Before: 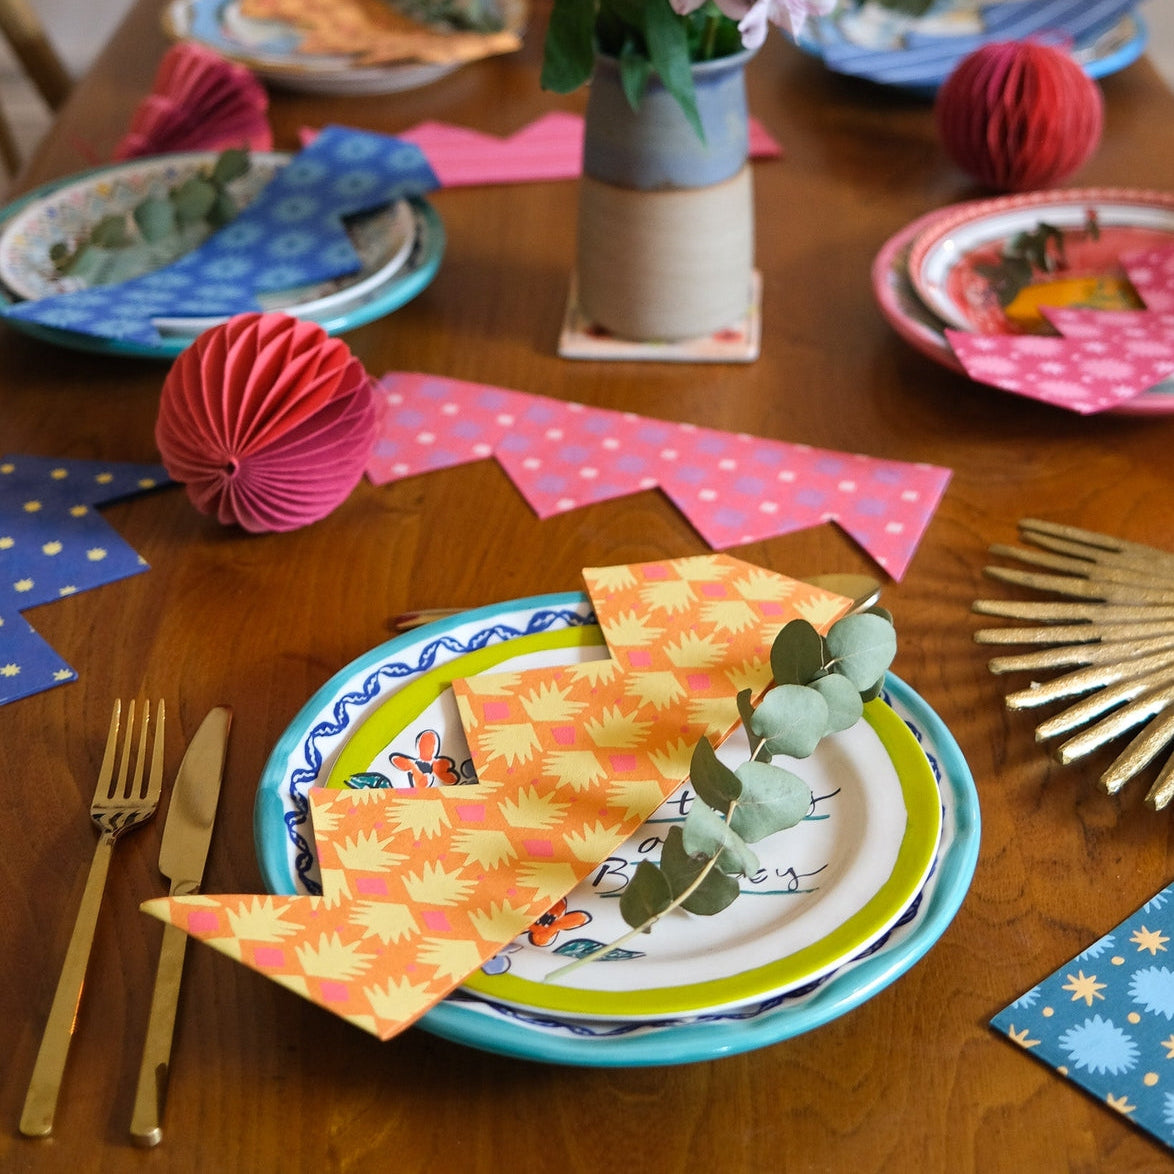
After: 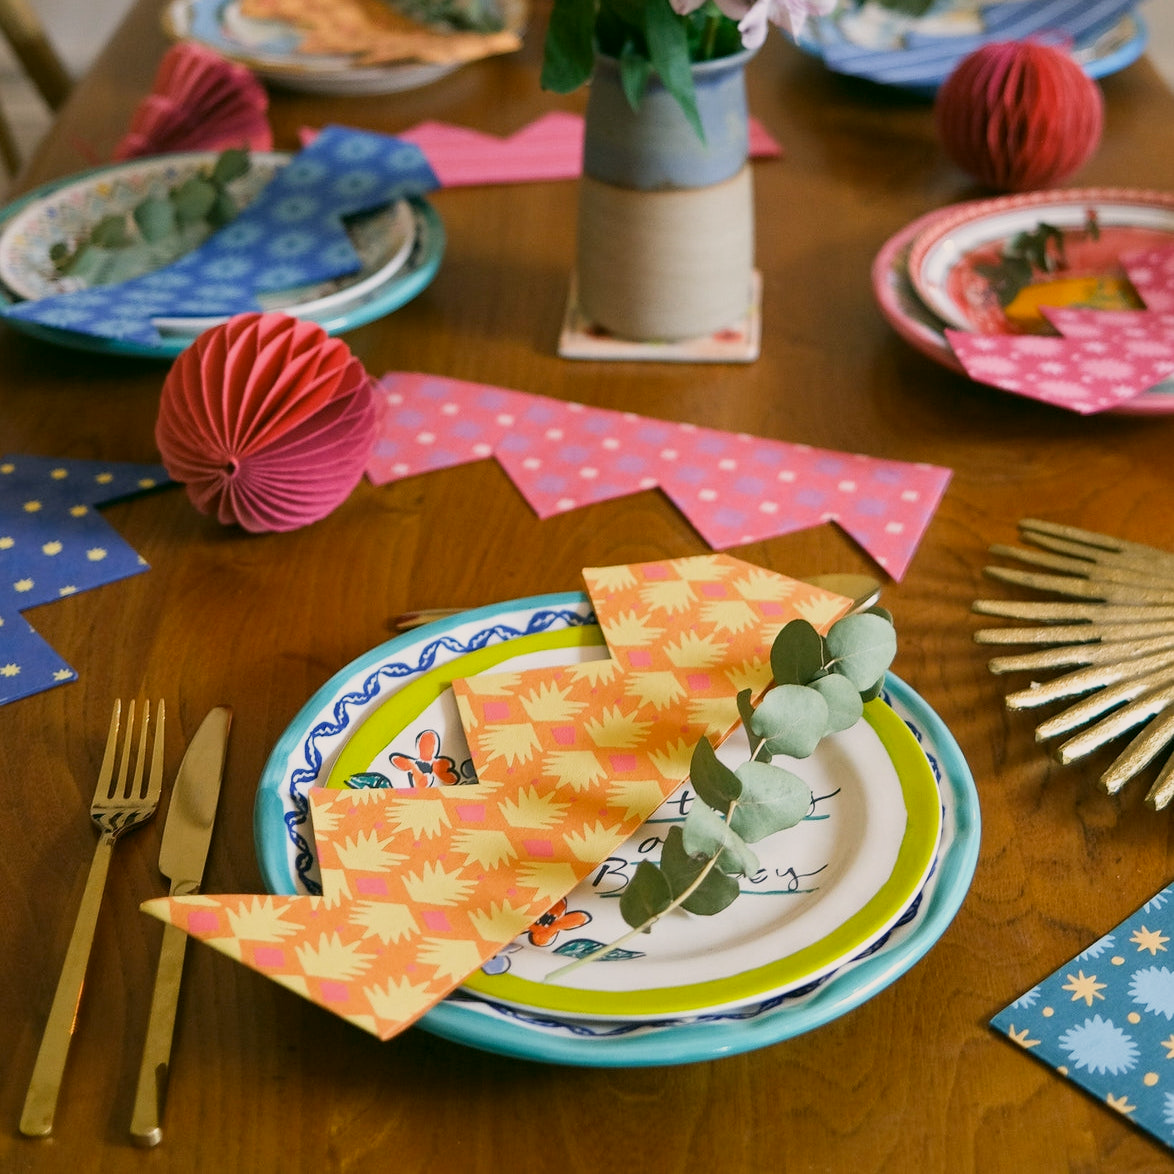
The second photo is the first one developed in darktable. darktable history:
sigmoid: contrast 1.22, skew 0.65
color correction: highlights a* 4.02, highlights b* 4.98, shadows a* -7.55, shadows b* 4.98
